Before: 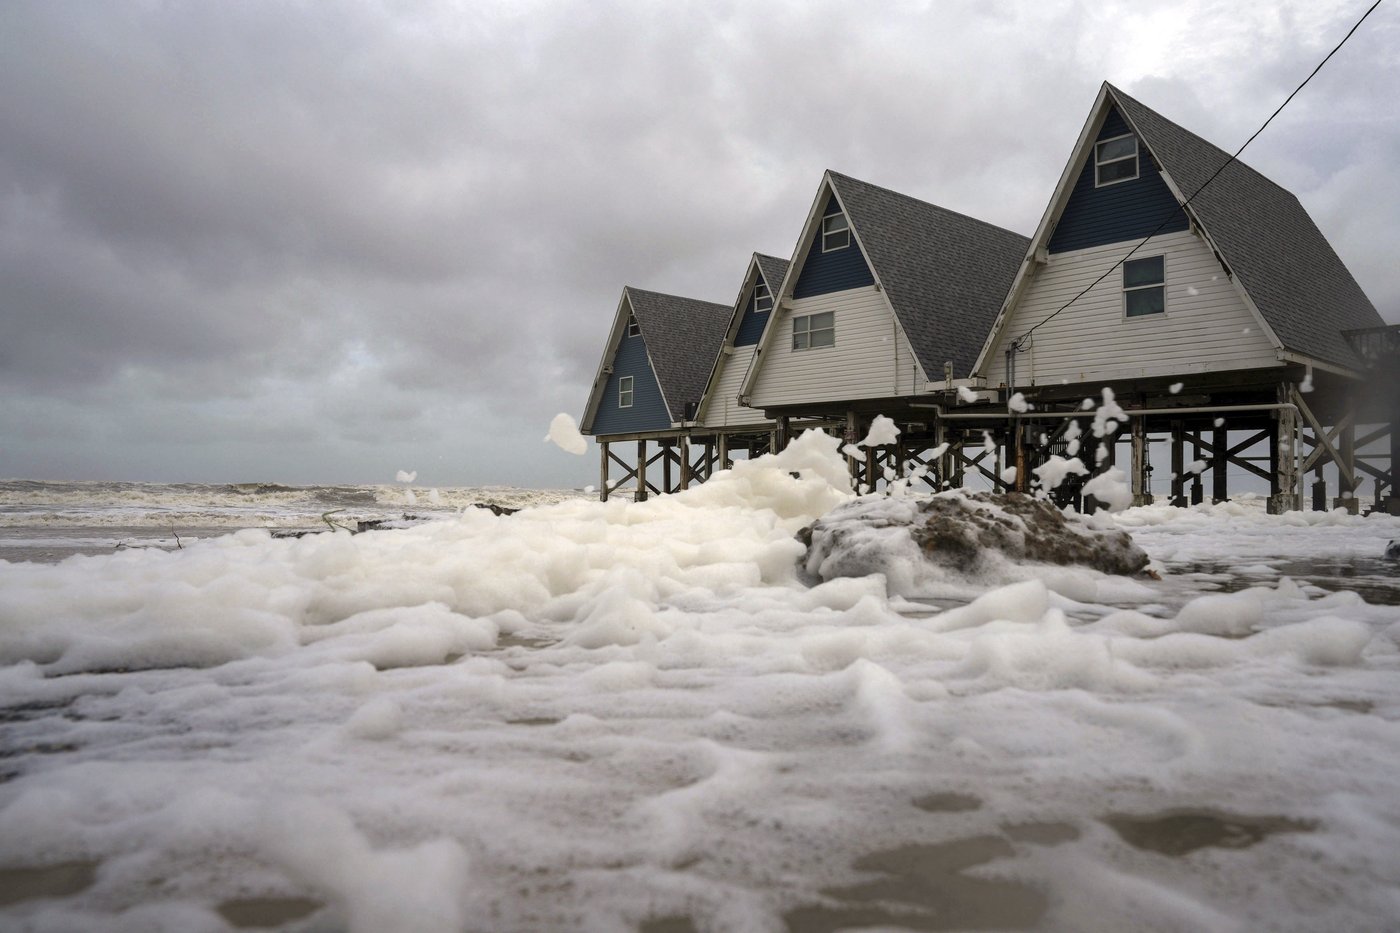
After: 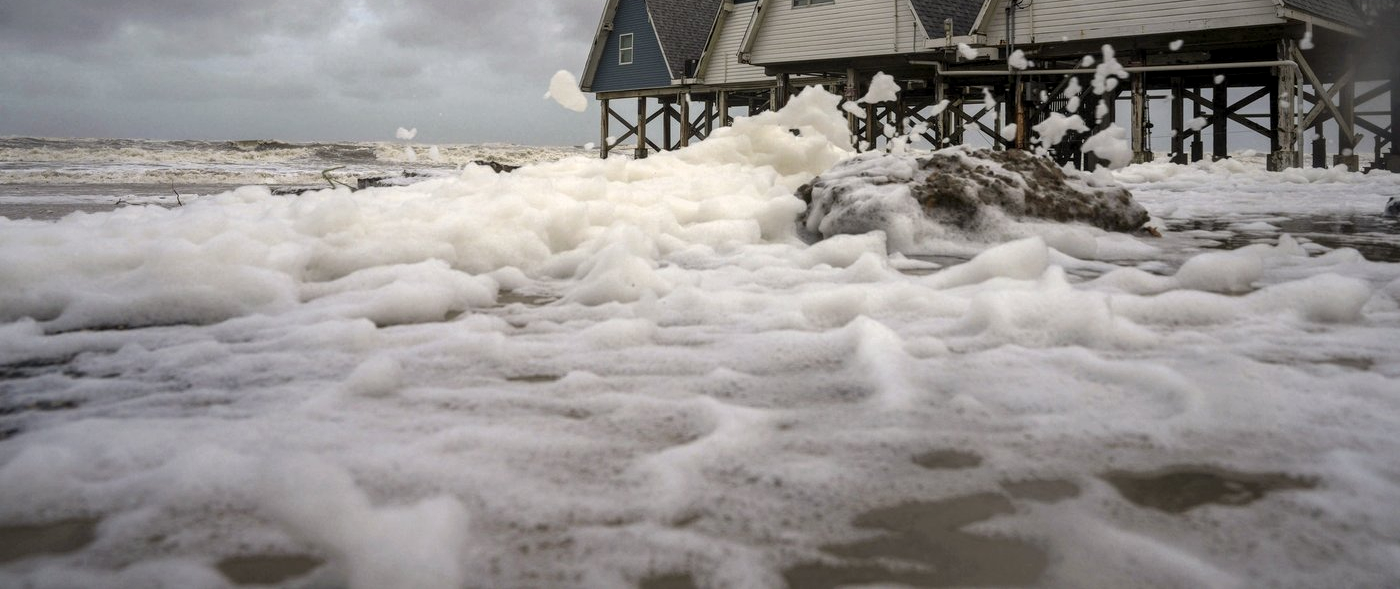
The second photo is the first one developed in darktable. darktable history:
crop and rotate: top 36.848%
local contrast: on, module defaults
